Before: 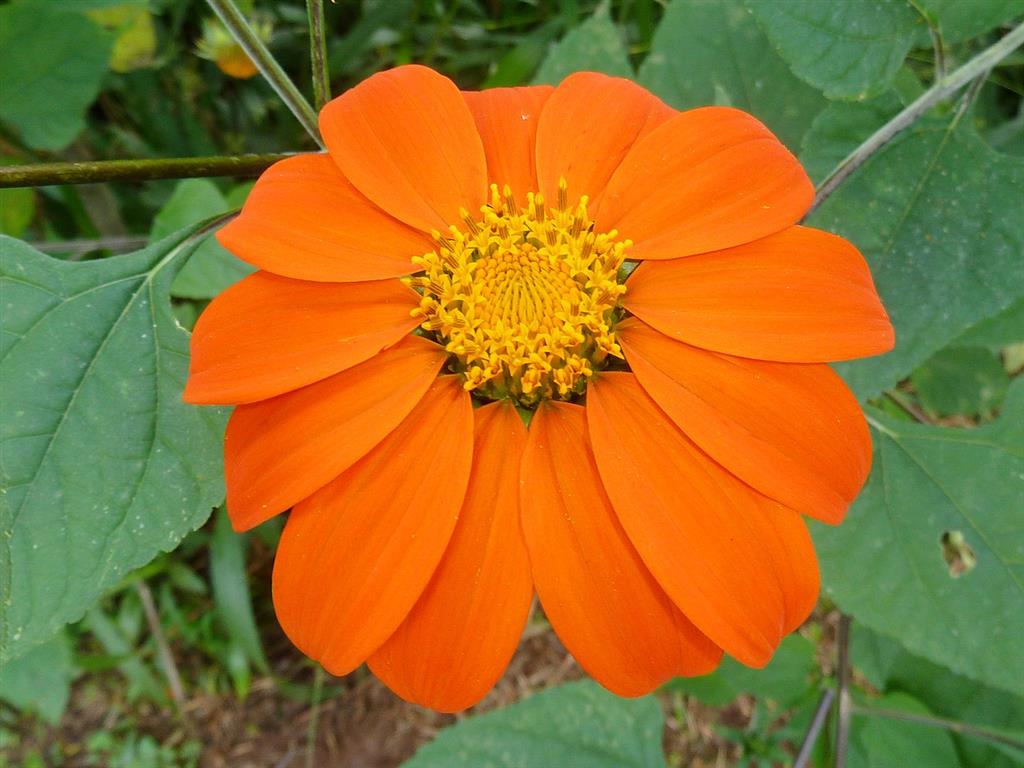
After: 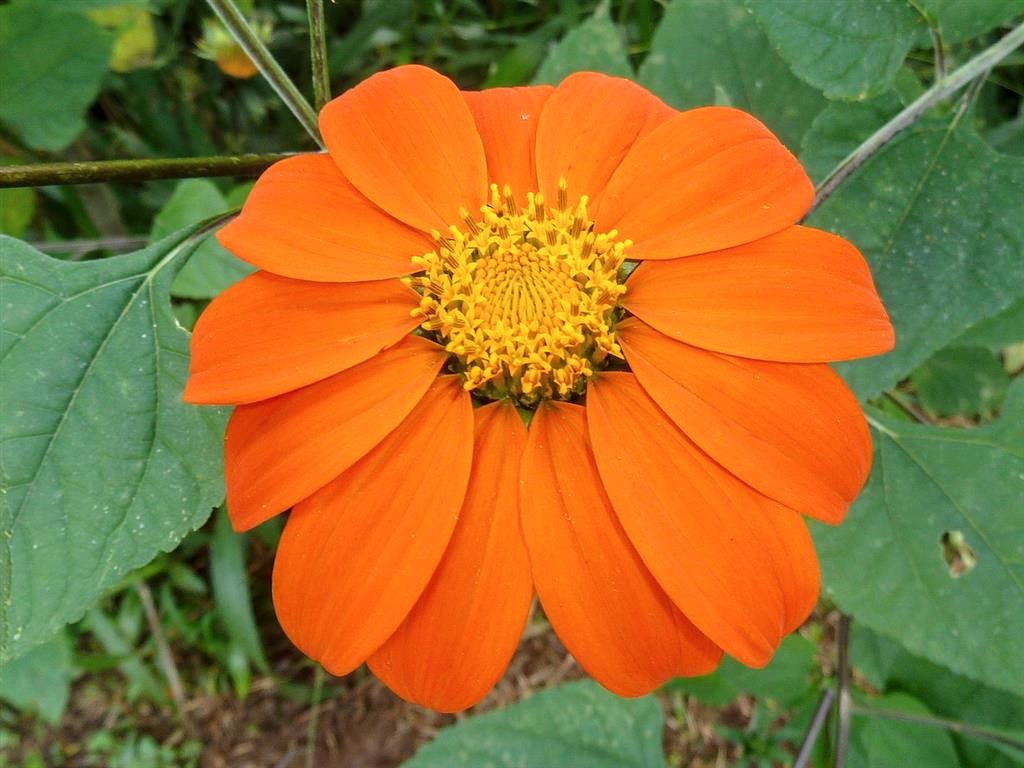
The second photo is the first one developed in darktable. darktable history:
local contrast: detail 130%
exposure: black level correction -0.004, exposure 0.037 EV, compensate highlight preservation false
